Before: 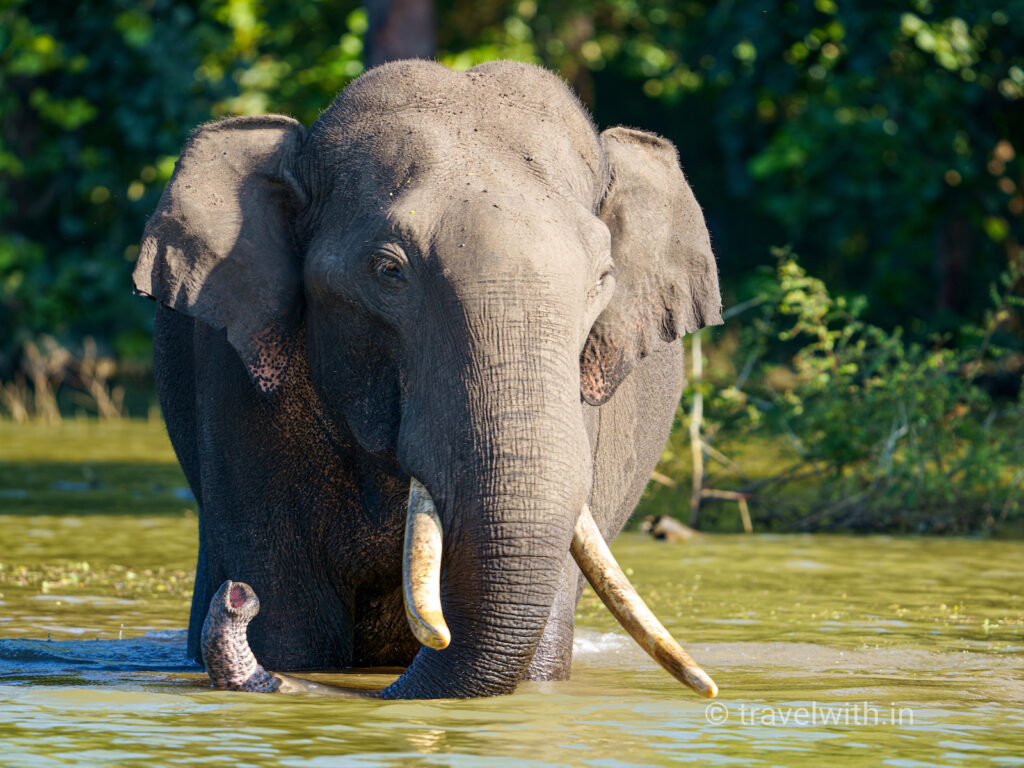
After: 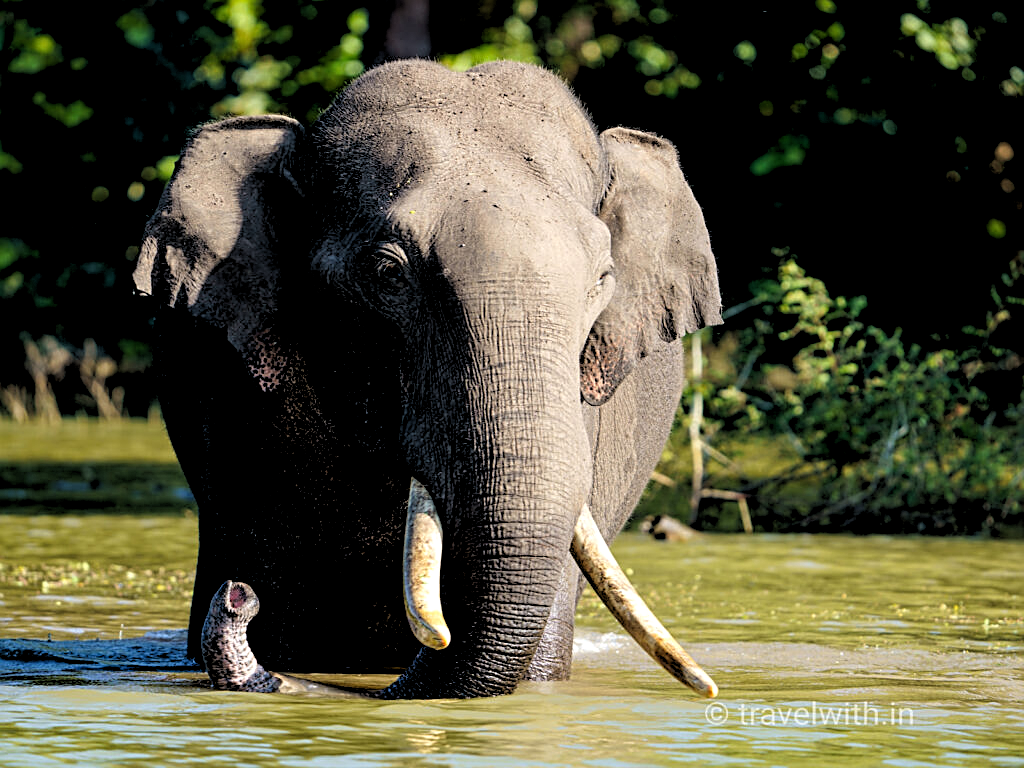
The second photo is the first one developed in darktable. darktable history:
rgb levels: levels [[0.034, 0.472, 0.904], [0, 0.5, 1], [0, 0.5, 1]]
sharpen: on, module defaults
